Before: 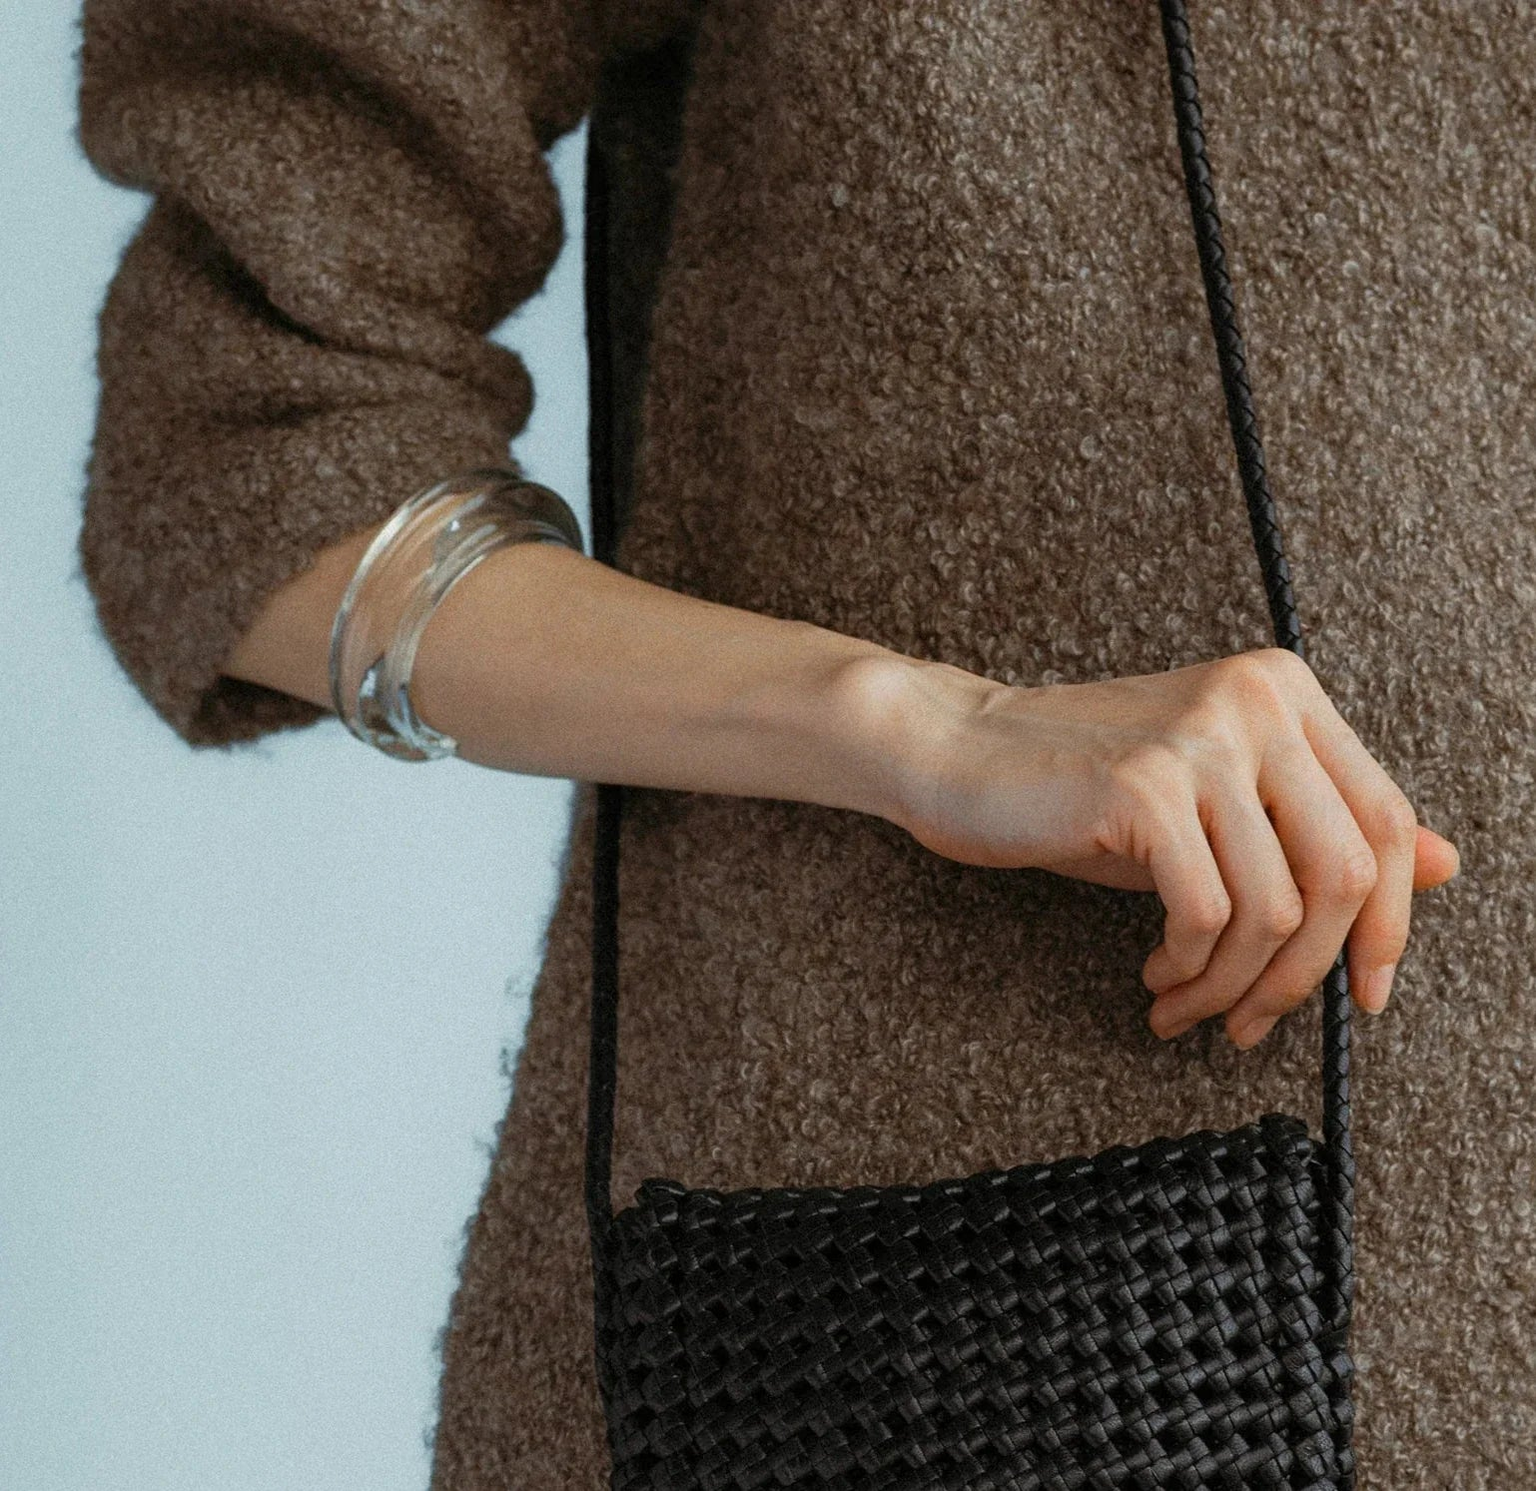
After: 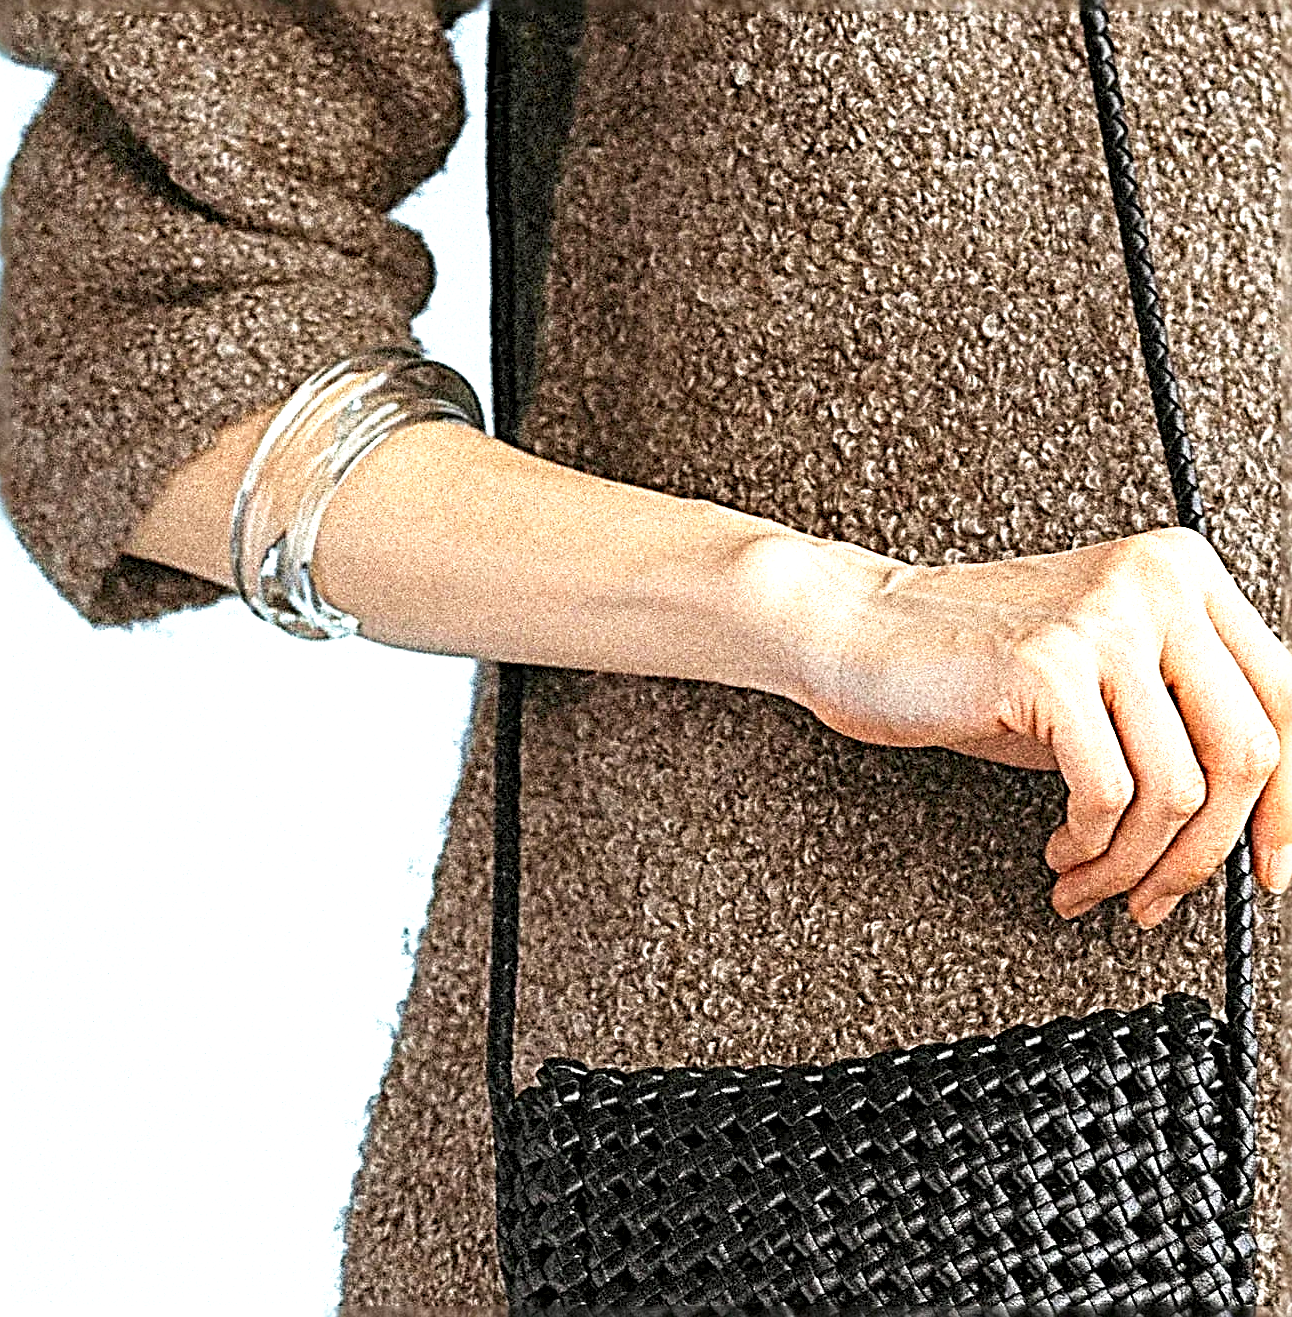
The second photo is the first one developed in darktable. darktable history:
crop: left 6.446%, top 8.188%, right 9.538%, bottom 3.548%
exposure: exposure 1.25 EV, compensate exposure bias true, compensate highlight preservation false
sharpen: radius 4.001, amount 2
local contrast: highlights 100%, shadows 100%, detail 120%, midtone range 0.2
base curve: curves: ch0 [(0, 0) (0.688, 0.865) (1, 1)], preserve colors none
